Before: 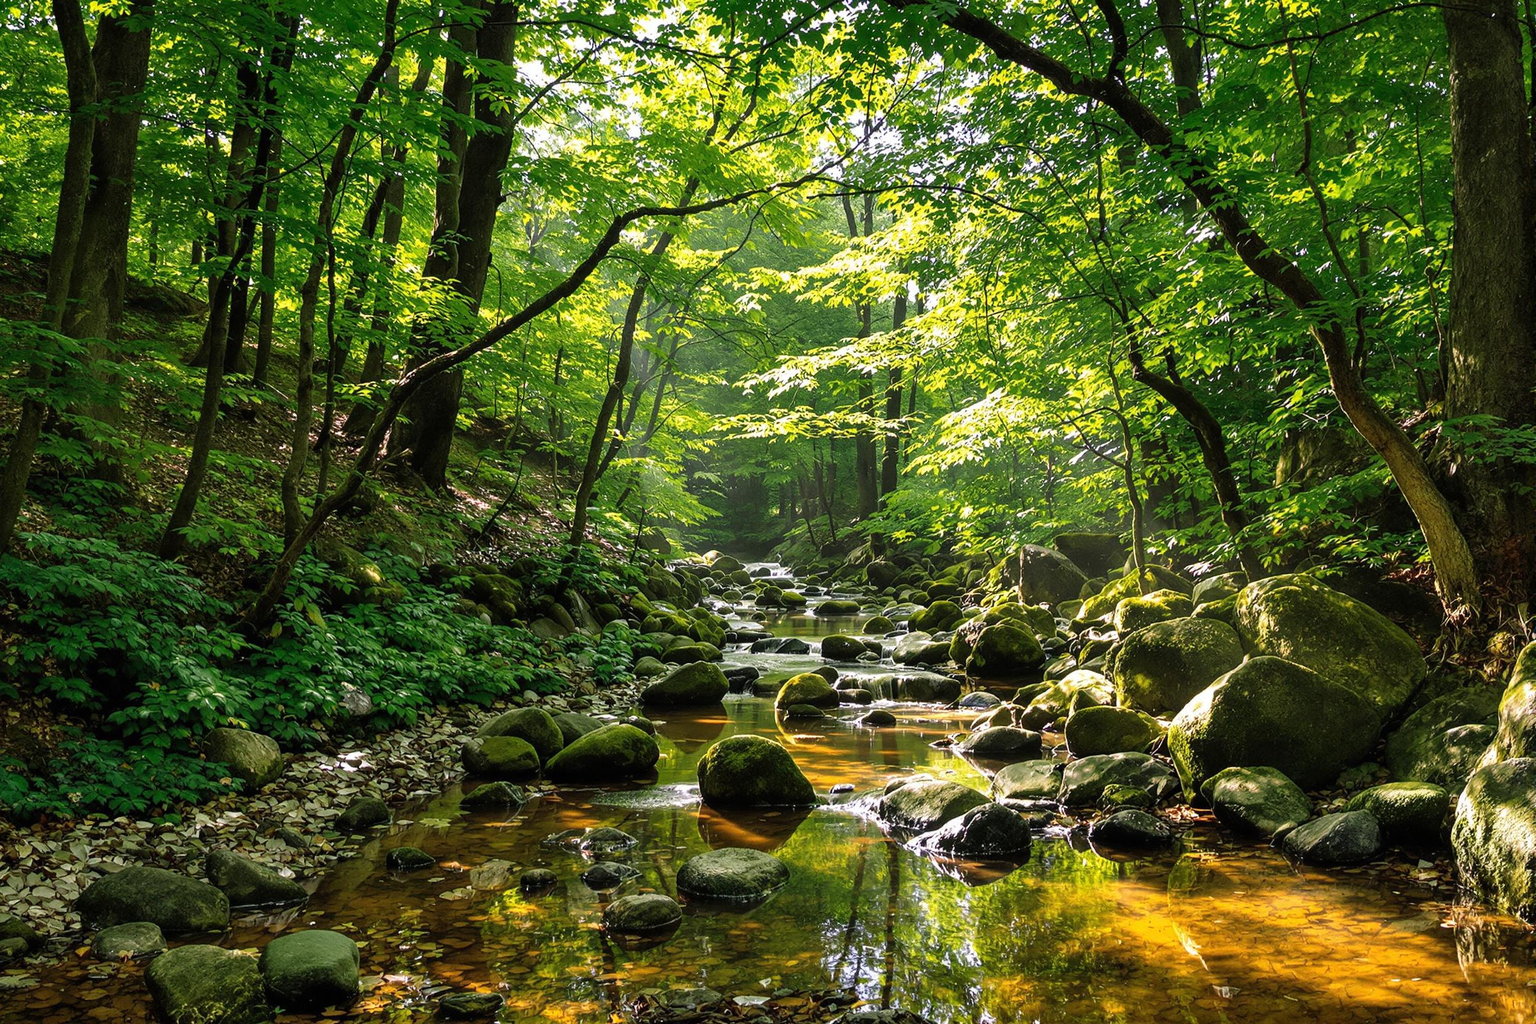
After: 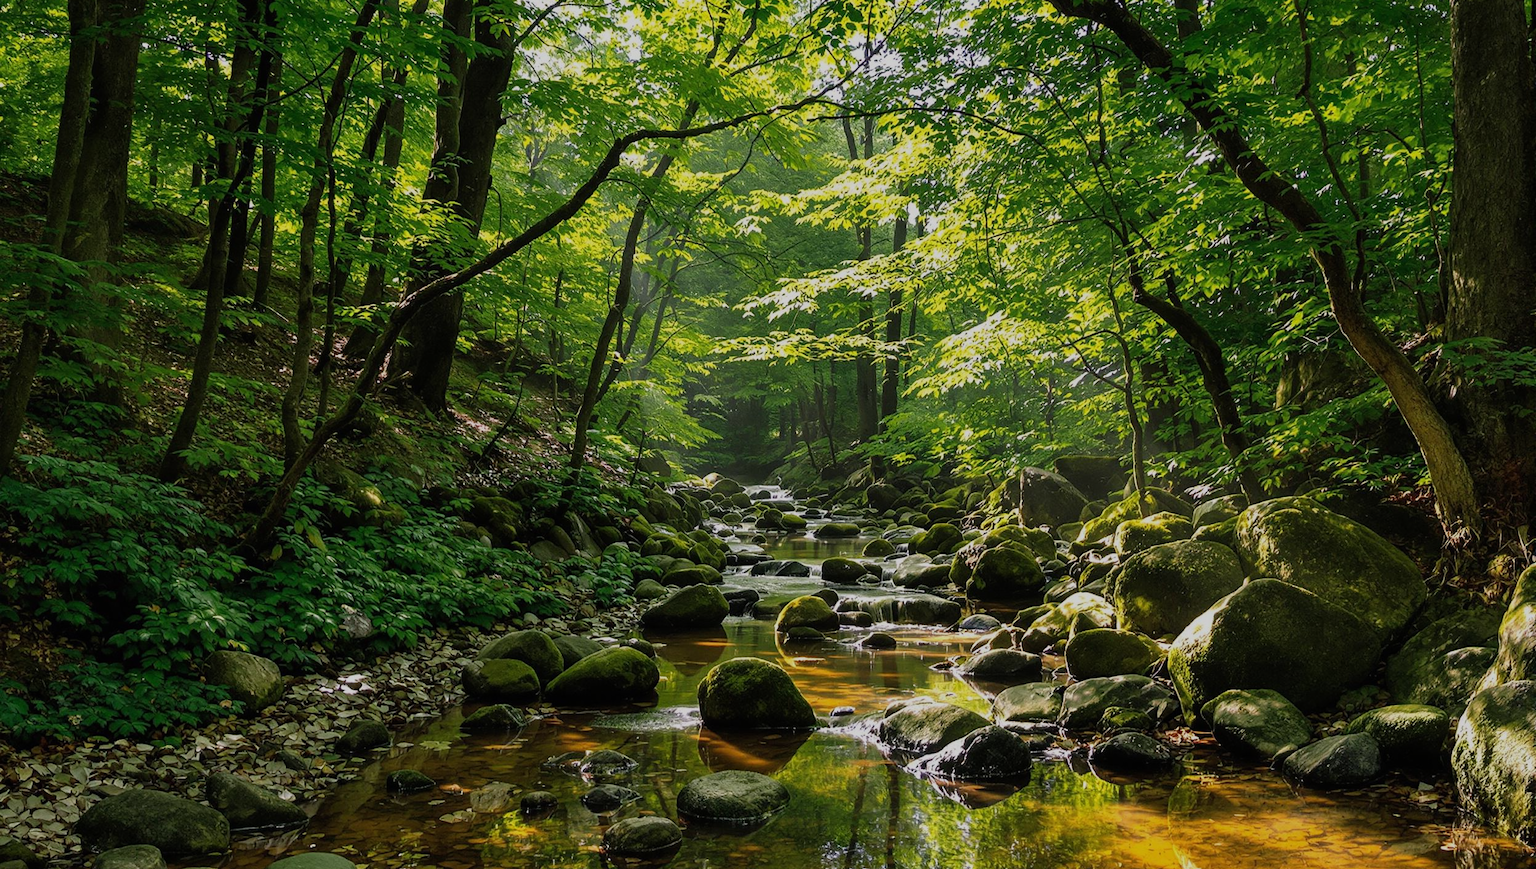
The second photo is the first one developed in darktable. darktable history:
exposure: black level correction 0, exposure -0.688 EV, compensate highlight preservation false
crop: top 7.587%, bottom 7.451%
